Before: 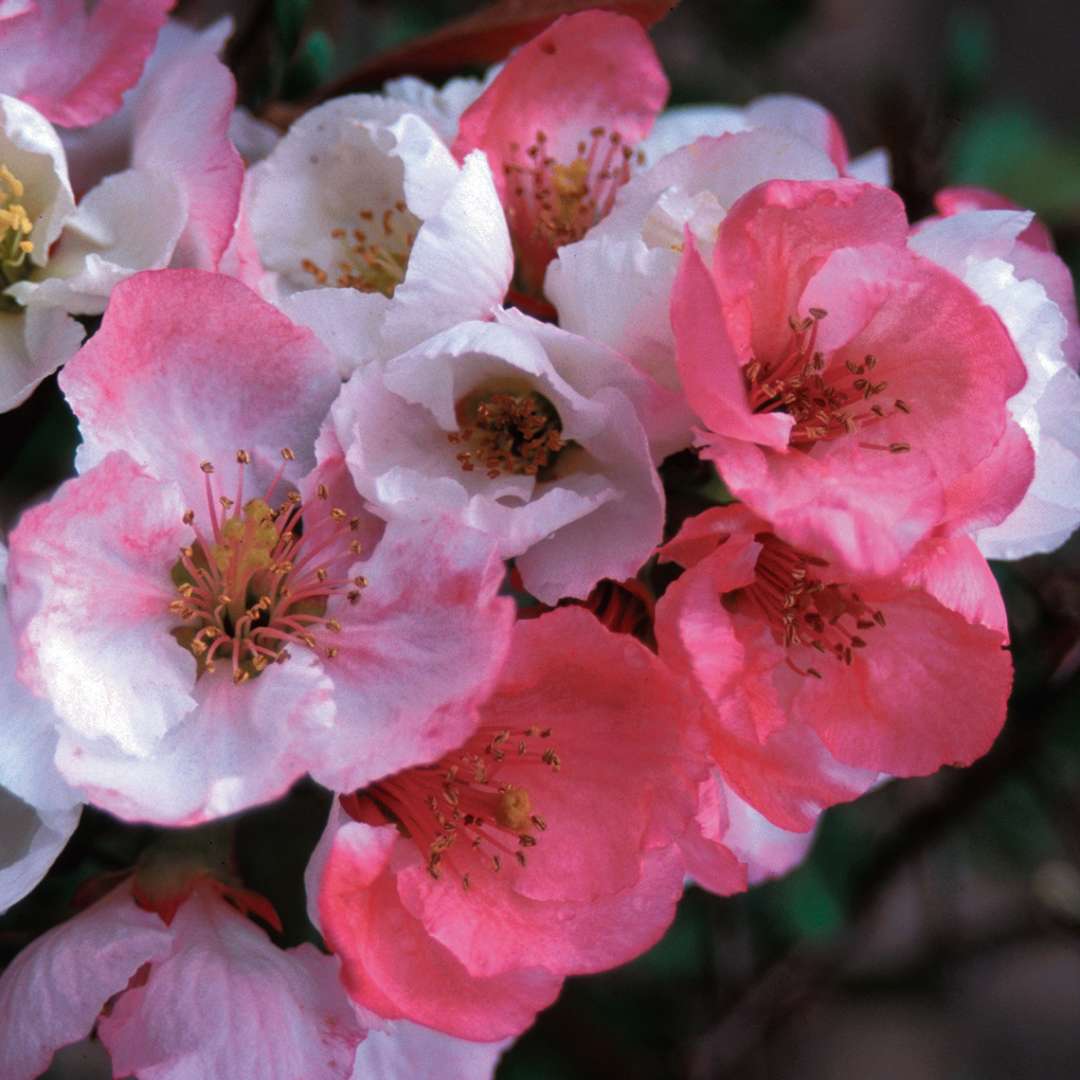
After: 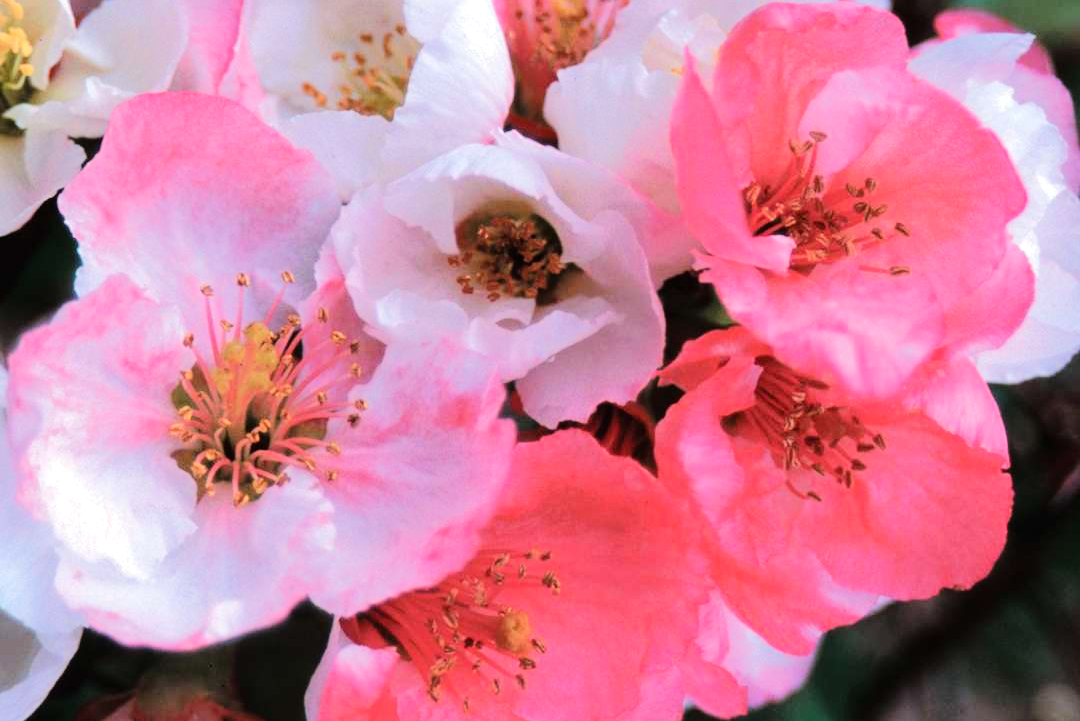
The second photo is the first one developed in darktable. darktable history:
crop: top 16.479%, bottom 16.731%
tone equalizer: -7 EV 0.141 EV, -6 EV 0.623 EV, -5 EV 1.15 EV, -4 EV 1.35 EV, -3 EV 1.14 EV, -2 EV 0.6 EV, -1 EV 0.161 EV, edges refinement/feathering 500, mask exposure compensation -1.57 EV, preserve details no
